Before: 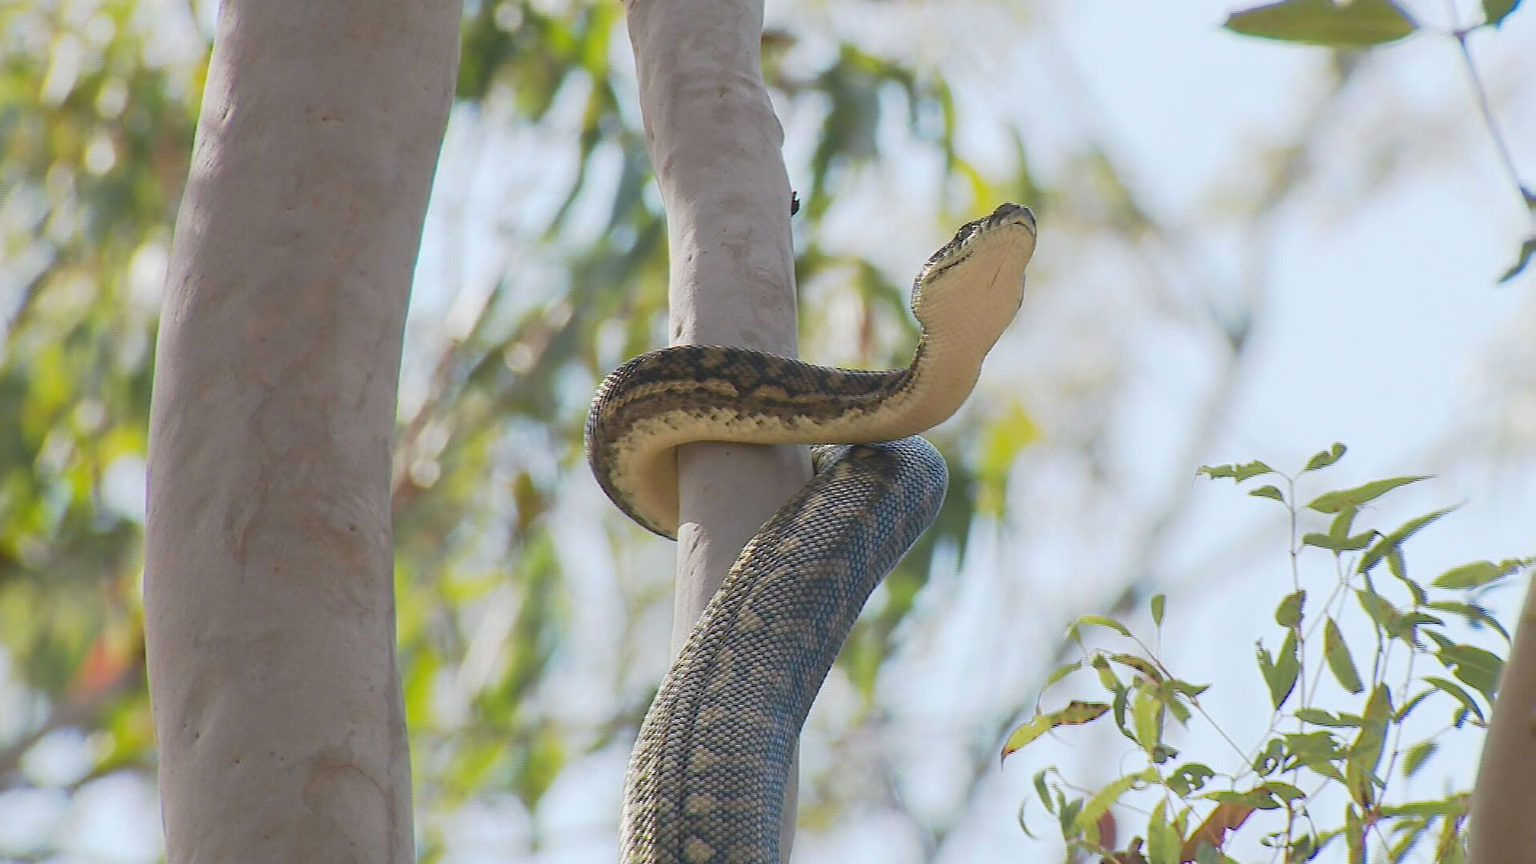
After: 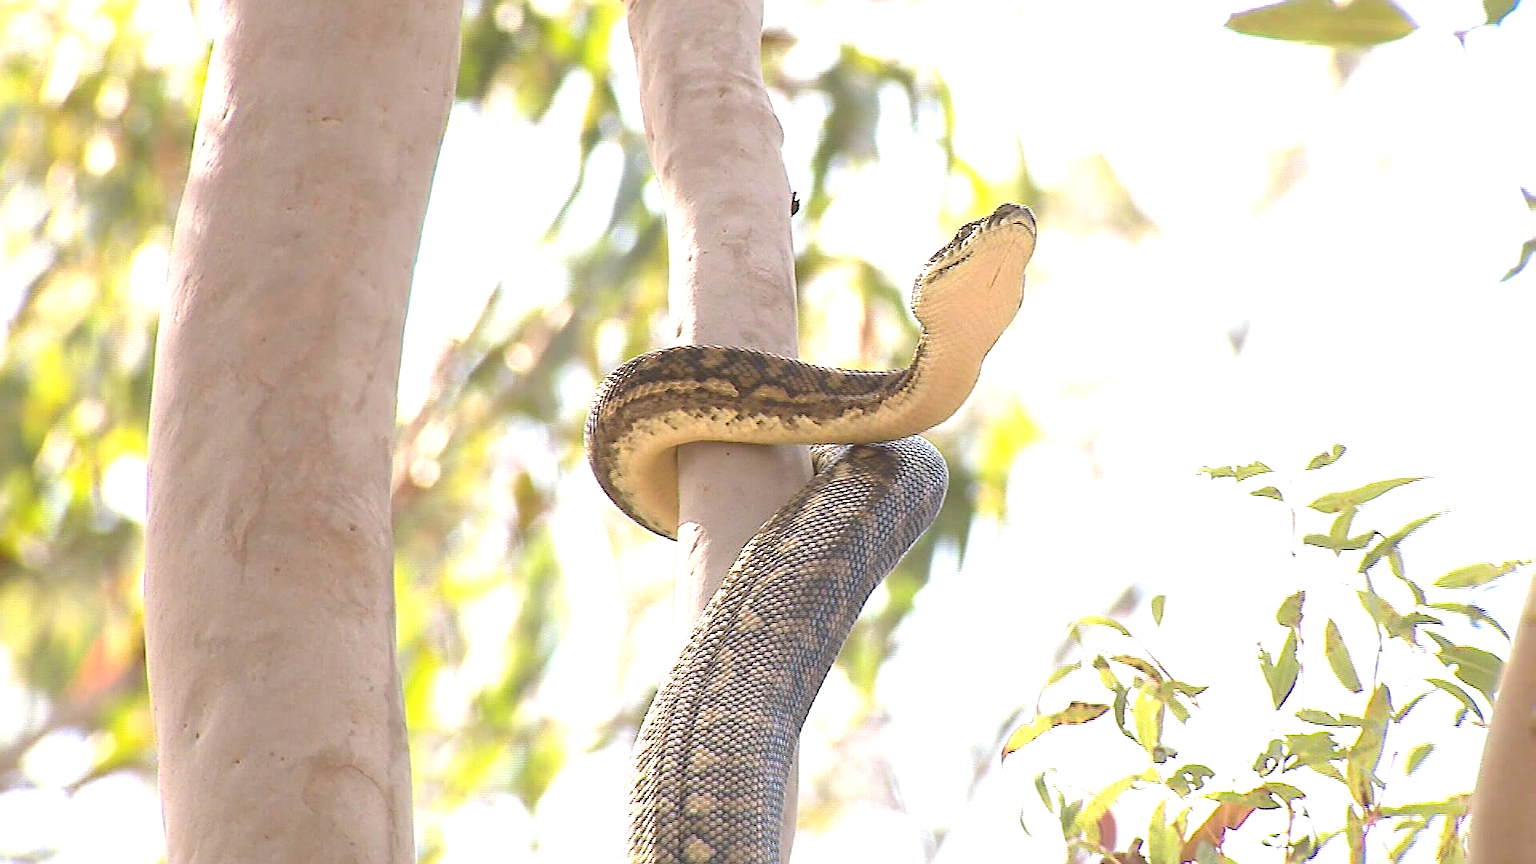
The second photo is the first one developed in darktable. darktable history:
exposure: black level correction 0, exposure 1.2 EV, compensate exposure bias true, compensate highlight preservation false
color correction: highlights a* 6.27, highlights b* 8.19, shadows a* 5.94, shadows b* 7.23, saturation 0.9
sharpen: on, module defaults
